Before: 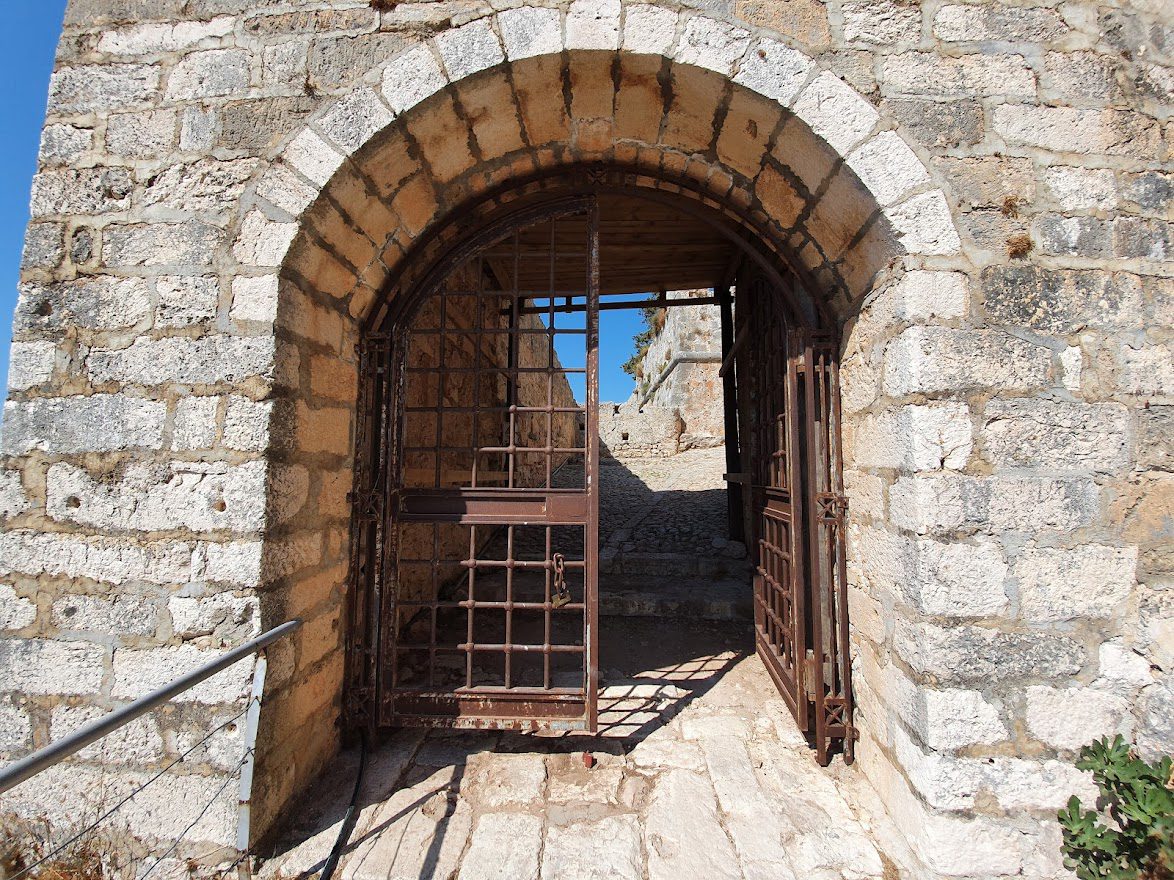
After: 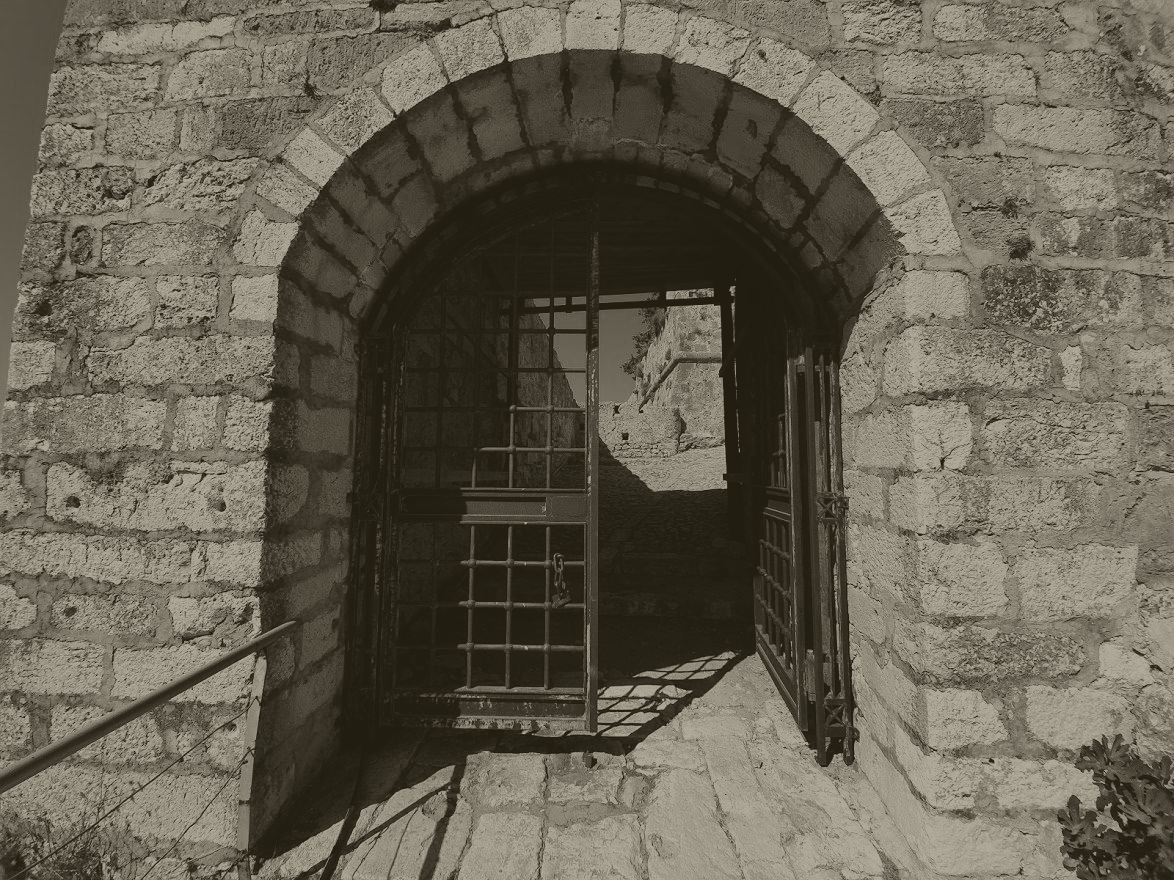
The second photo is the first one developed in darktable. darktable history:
colorize: hue 41.44°, saturation 22%, source mix 60%, lightness 10.61%
contrast brightness saturation: contrast 0.13, brightness -0.24, saturation 0.14
